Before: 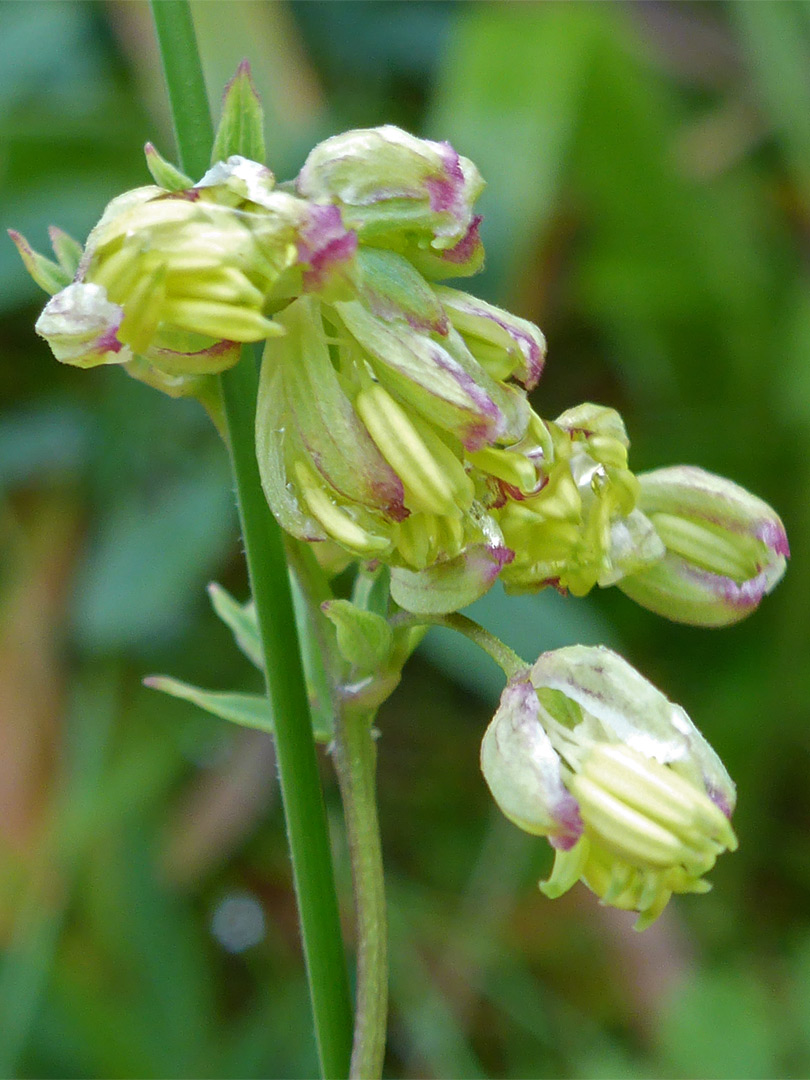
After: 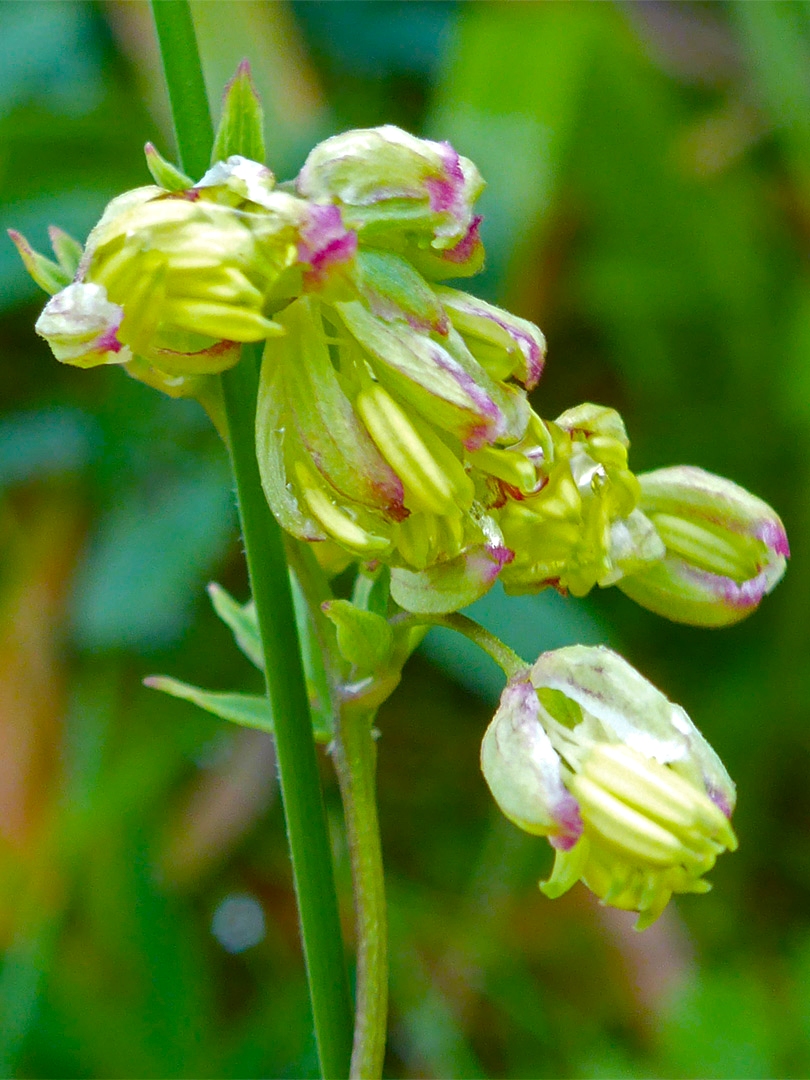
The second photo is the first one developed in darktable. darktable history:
color balance rgb: perceptual saturation grading › global saturation 36.204%, perceptual saturation grading › shadows 34.831%, perceptual brilliance grading › global brilliance 2.869%
